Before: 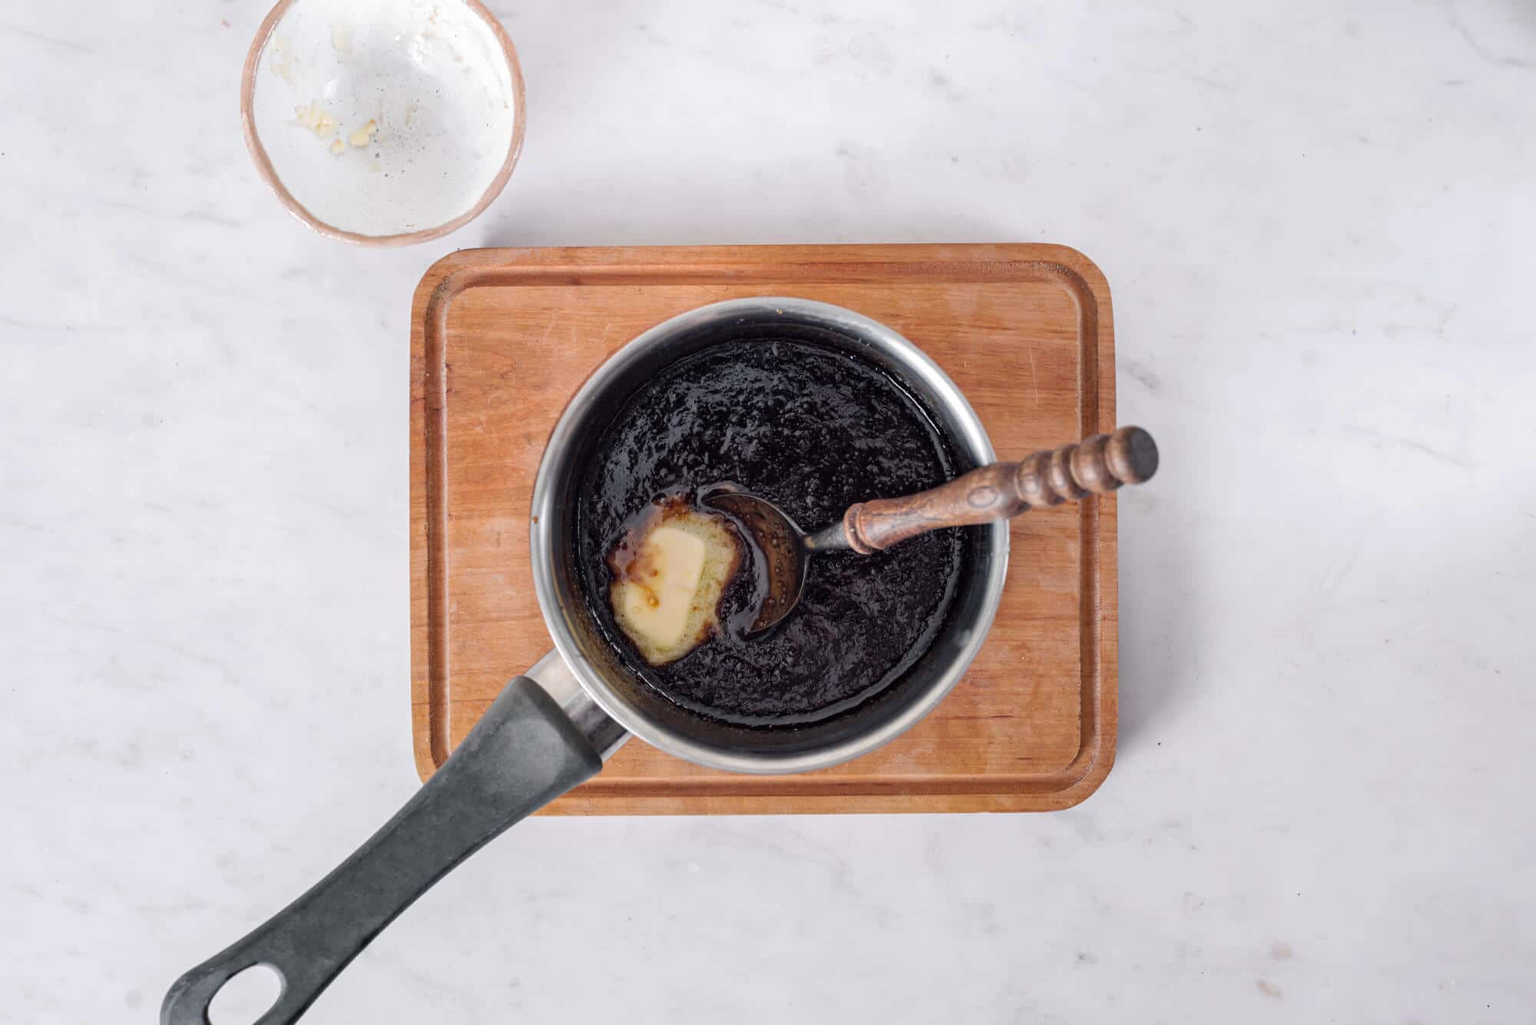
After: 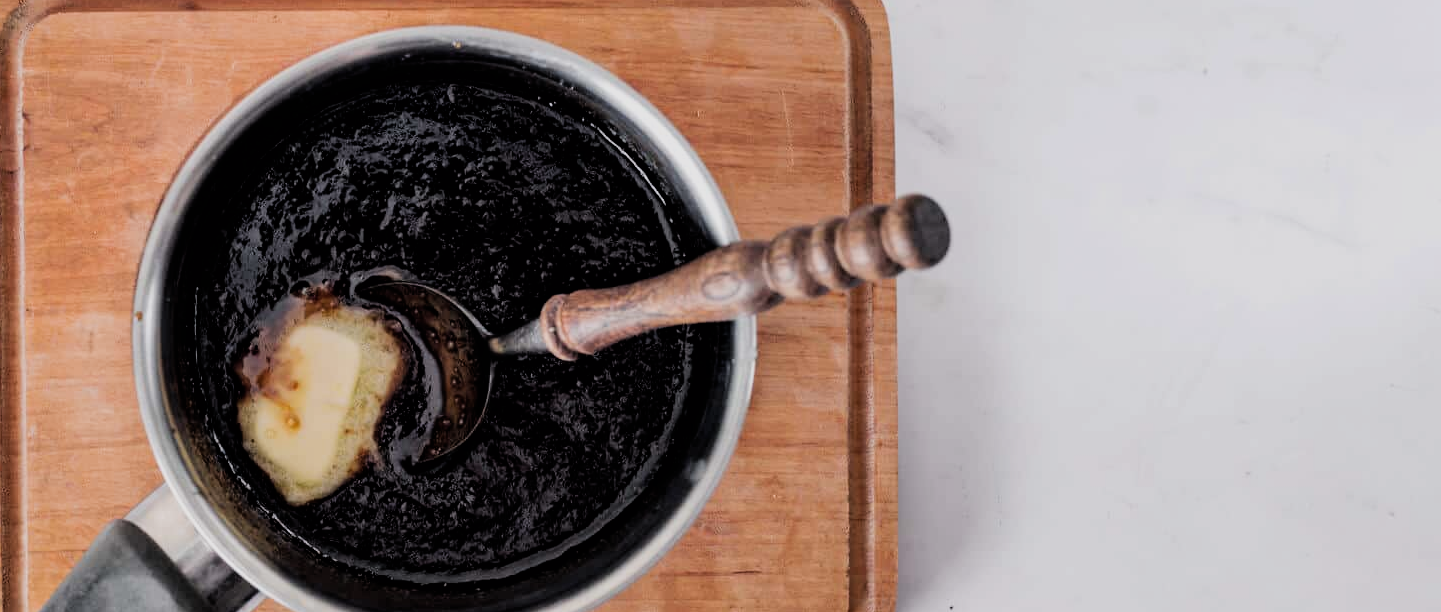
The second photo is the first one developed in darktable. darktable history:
crop and rotate: left 27.938%, top 27.046%, bottom 27.046%
filmic rgb: black relative exposure -5 EV, hardness 2.88, contrast 1.3, highlights saturation mix -30%
